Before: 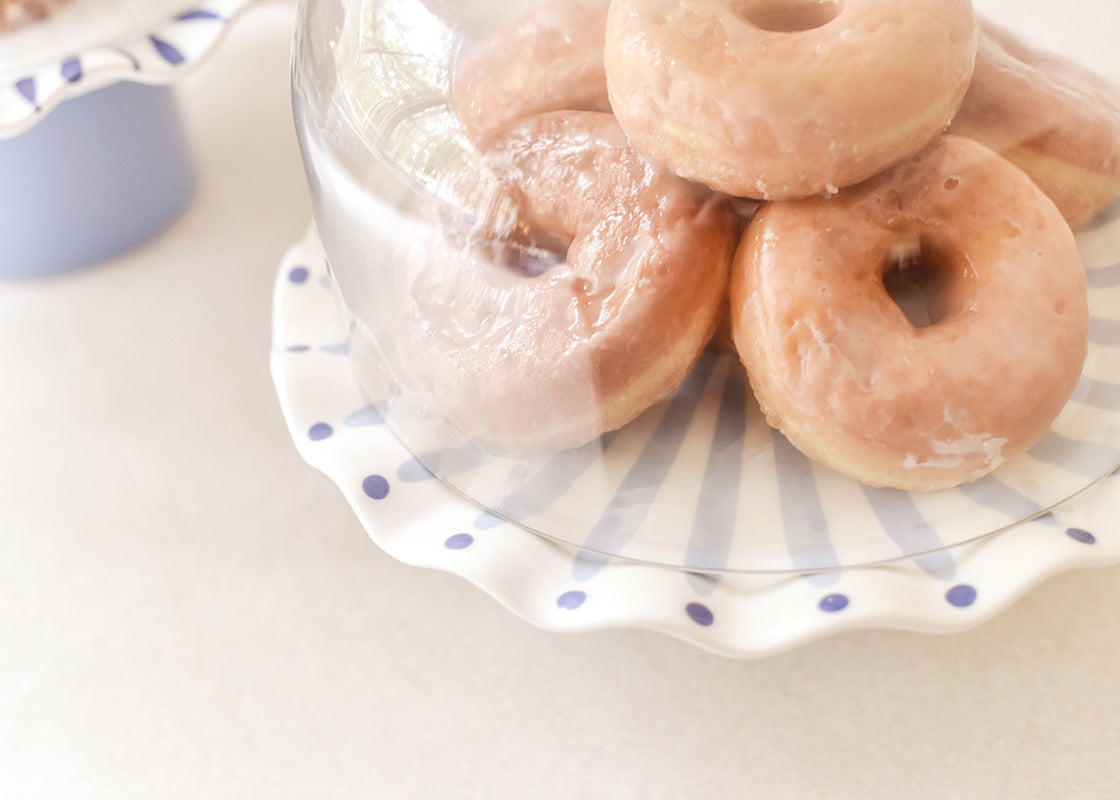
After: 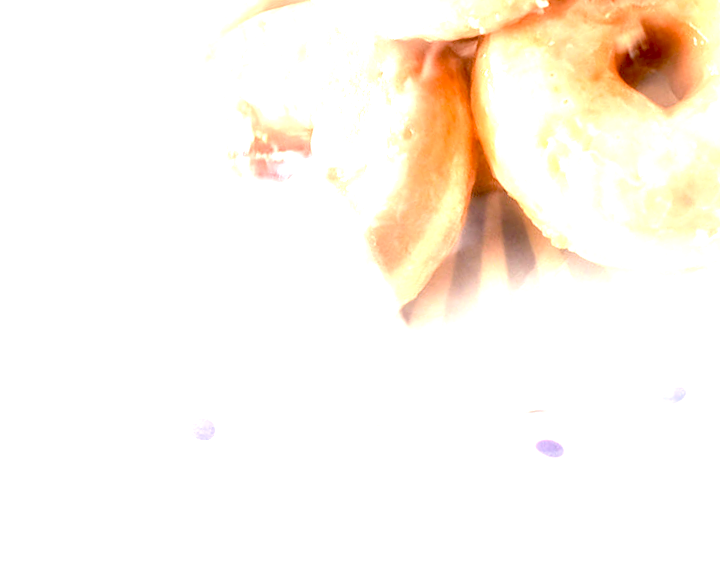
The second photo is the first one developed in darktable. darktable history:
crop and rotate: angle 18.26°, left 6.72%, right 3.994%, bottom 1.065%
tone equalizer: mask exposure compensation -0.506 EV
exposure: black level correction 0.015, exposure 1.779 EV, compensate highlight preservation false
